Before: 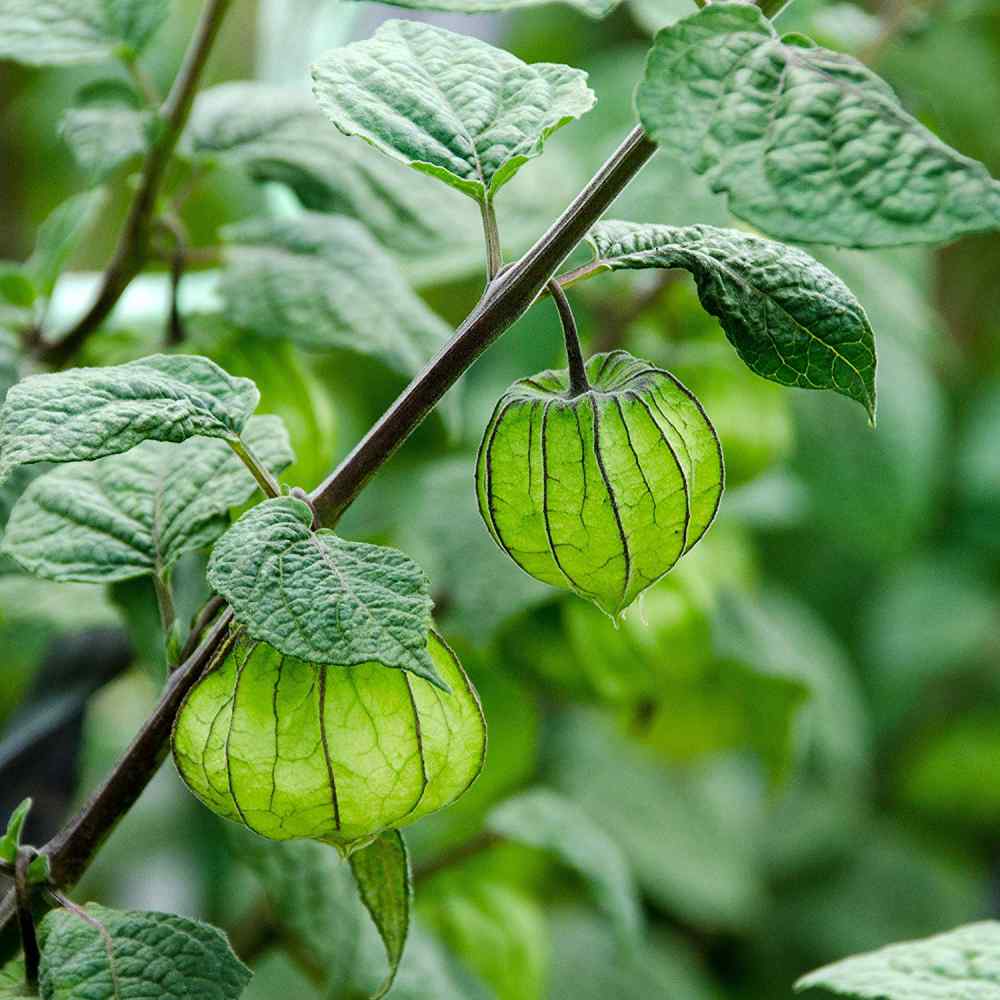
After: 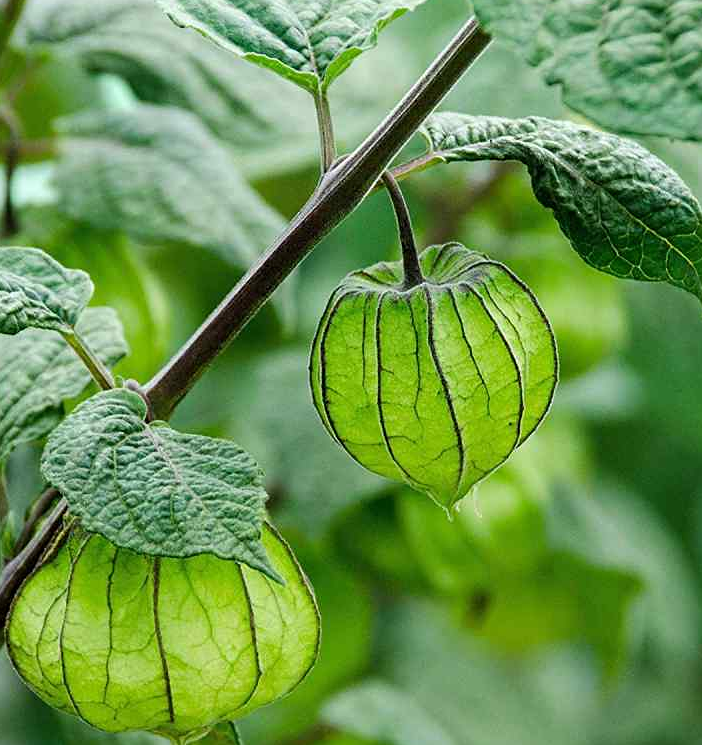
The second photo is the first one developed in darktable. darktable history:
sharpen: amount 0.217
crop and rotate: left 16.695%, top 10.833%, right 13.008%, bottom 14.663%
